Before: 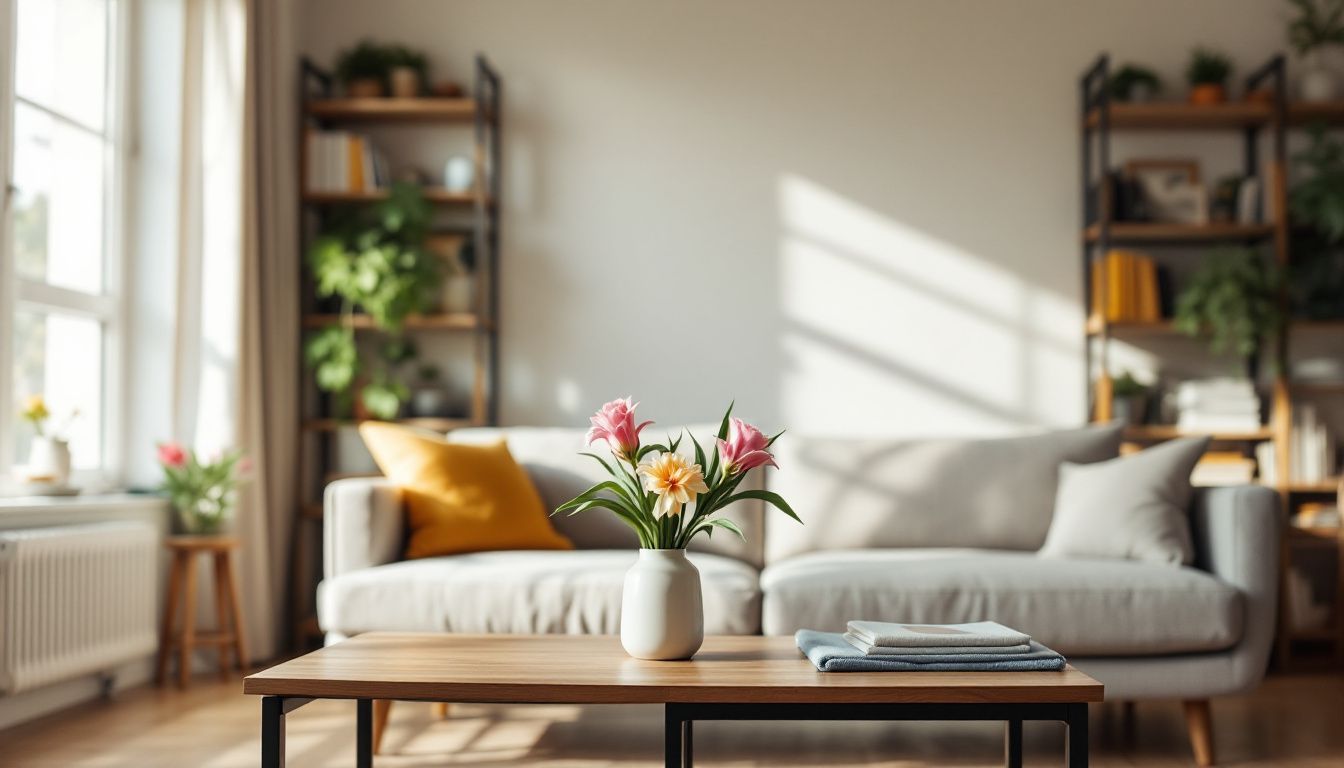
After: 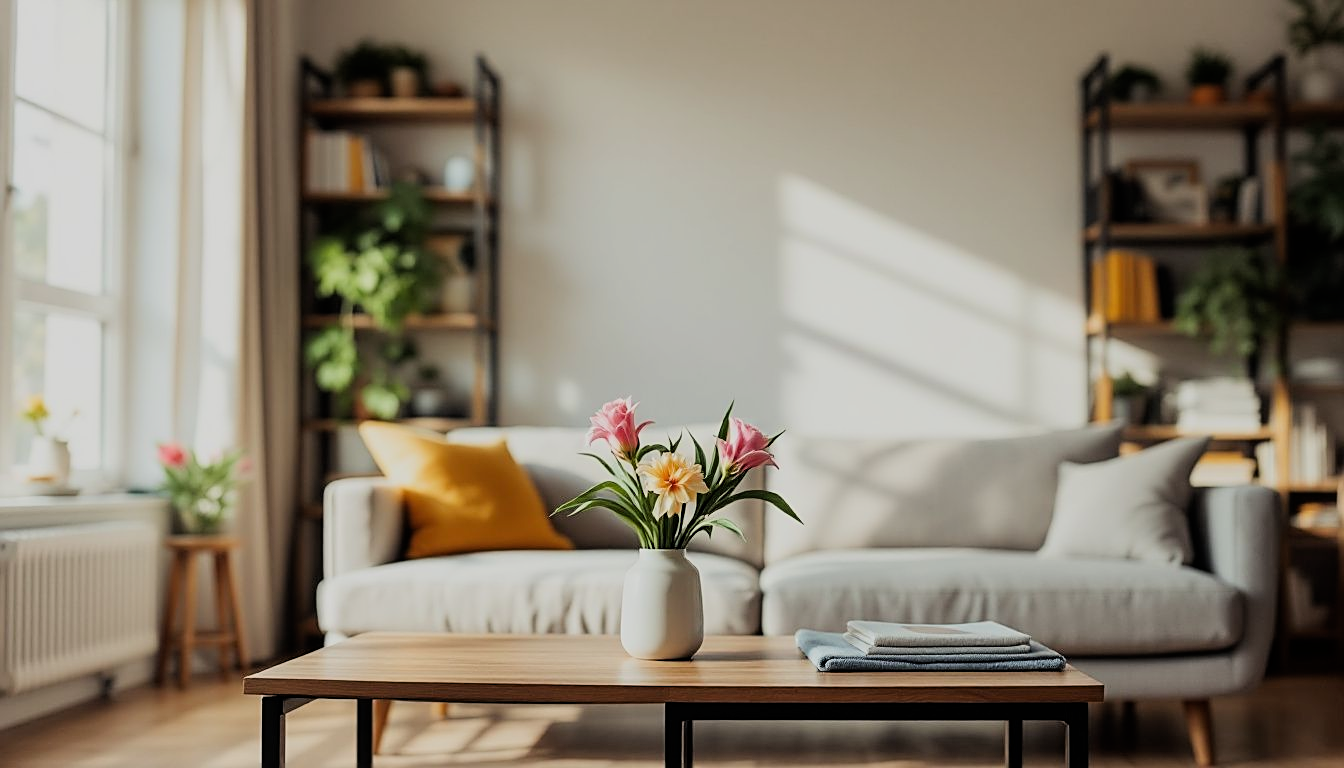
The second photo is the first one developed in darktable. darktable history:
sharpen: on, module defaults
exposure: exposure -0.052 EV, compensate exposure bias true, compensate highlight preservation false
filmic rgb: black relative exposure -7.65 EV, white relative exposure 4.56 EV, hardness 3.61, contrast 1.054, color science v6 (2022)
